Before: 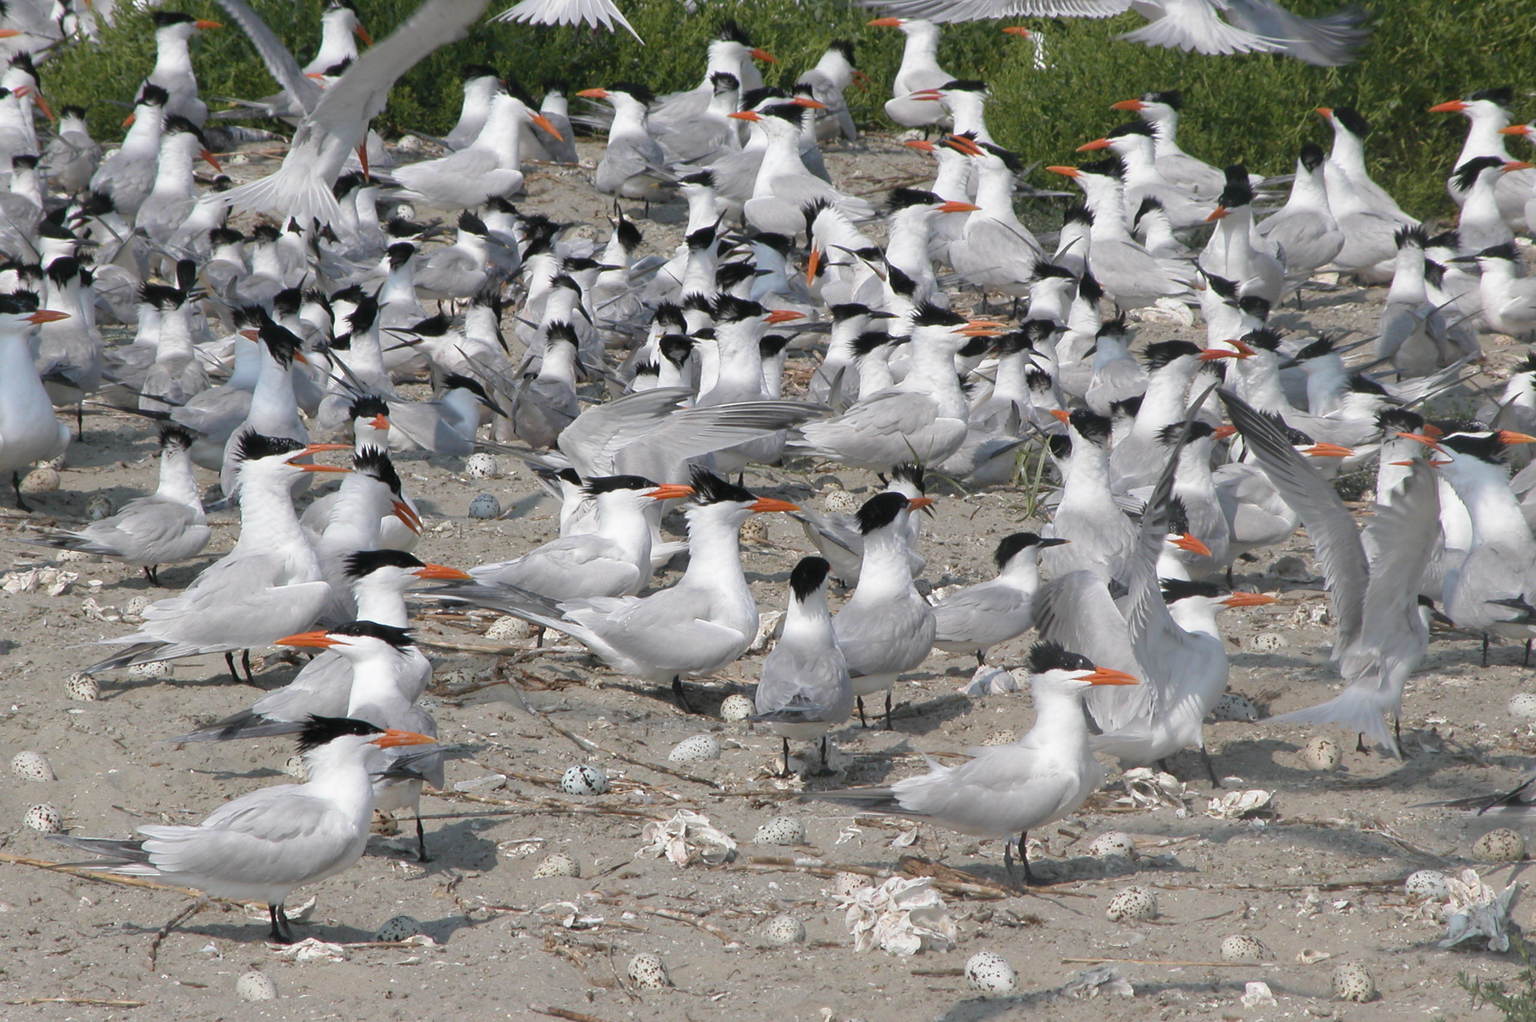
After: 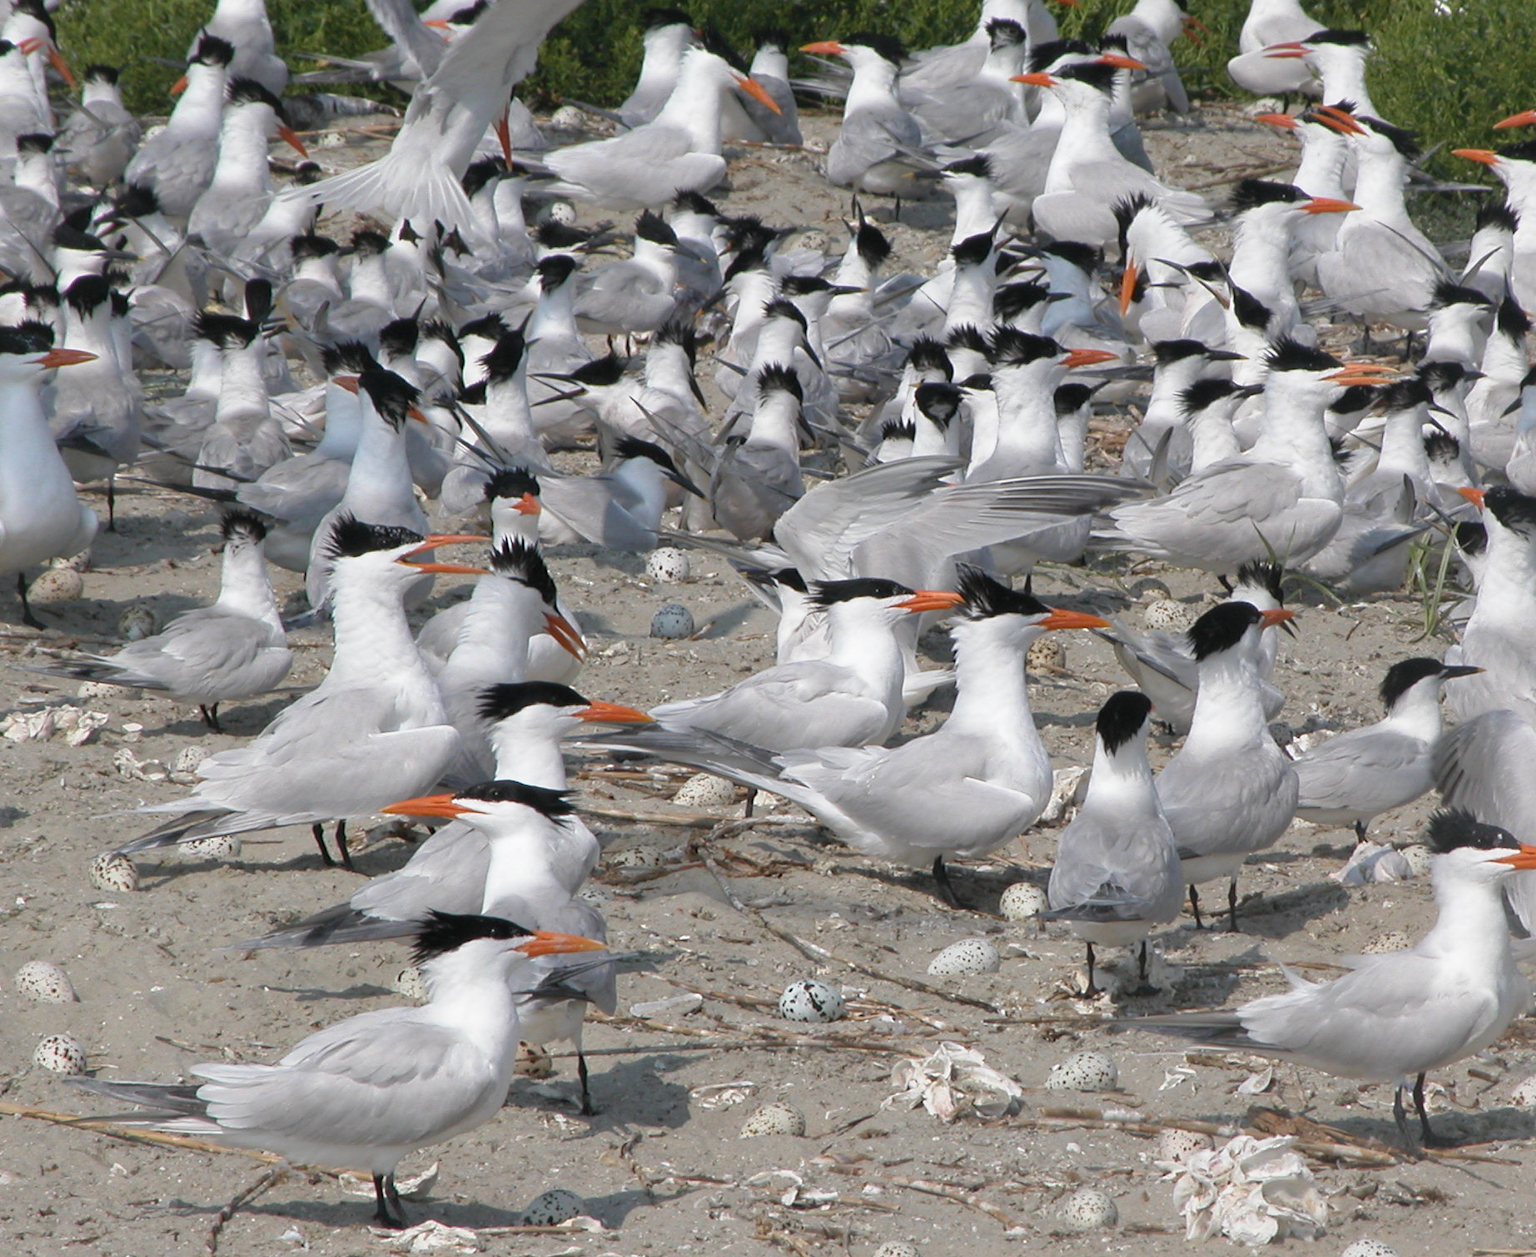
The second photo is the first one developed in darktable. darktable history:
crop: top 5.776%, right 27.892%, bottom 5.543%
